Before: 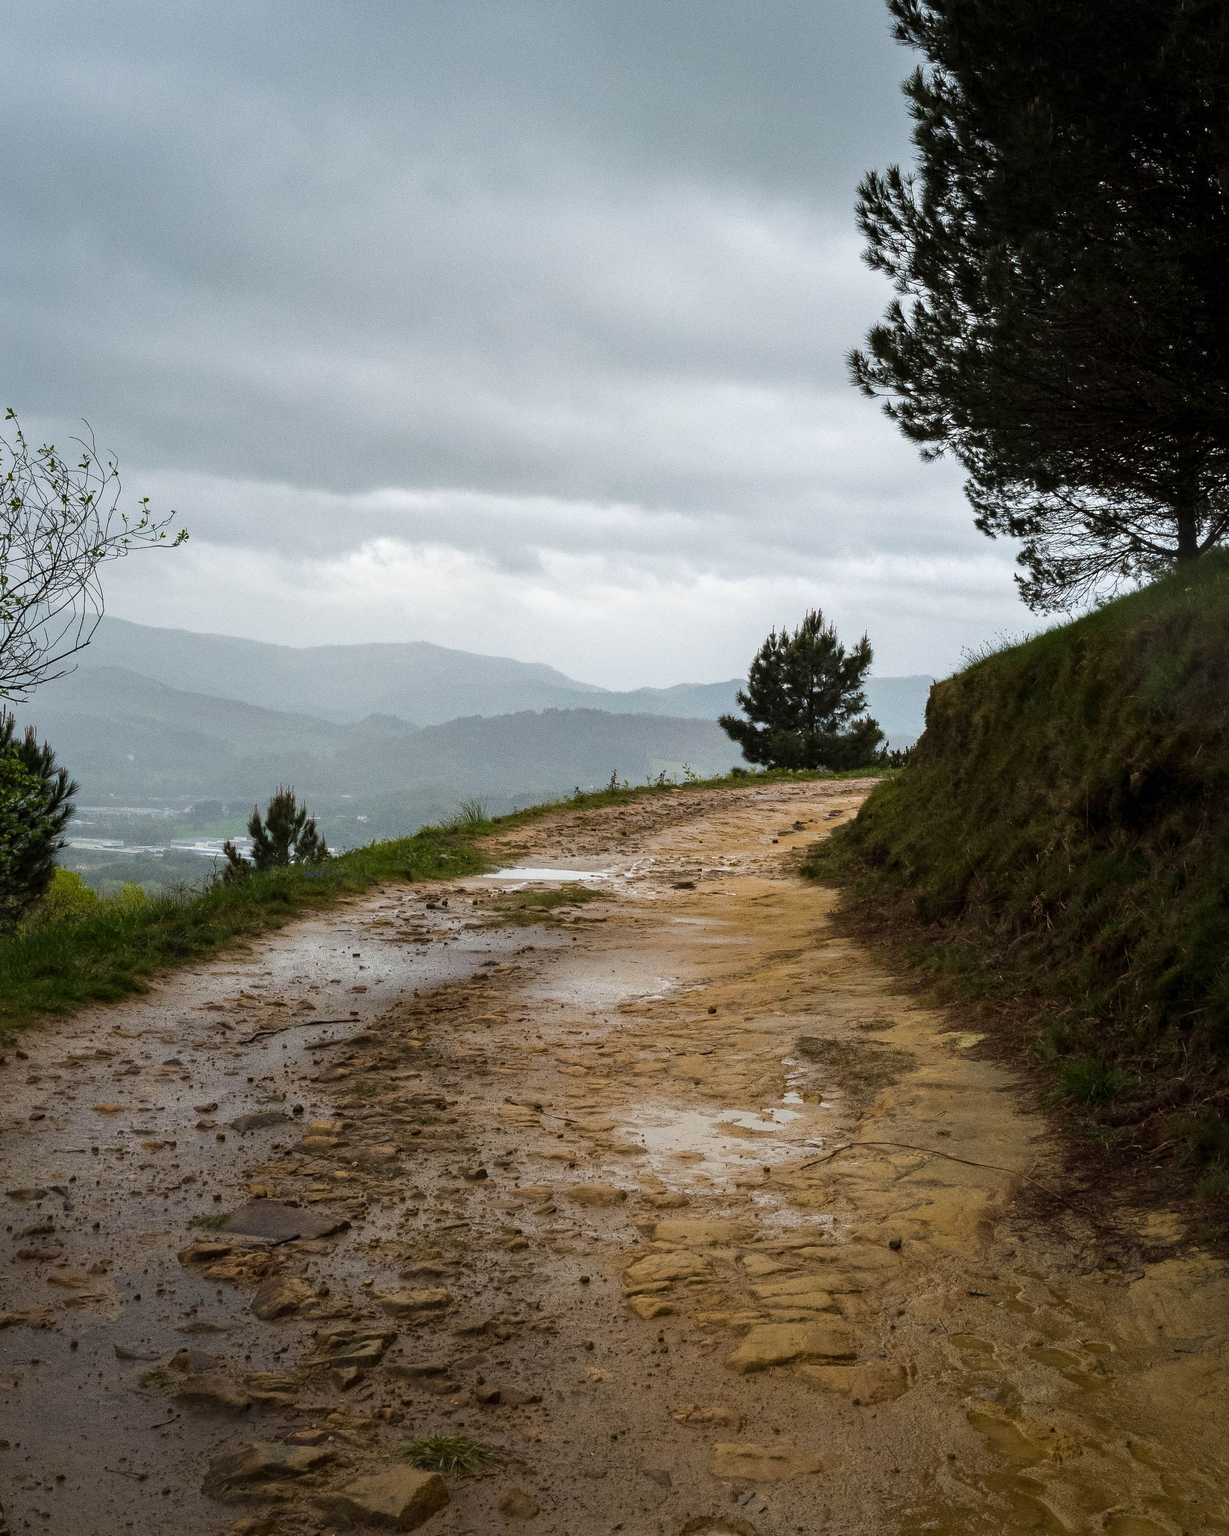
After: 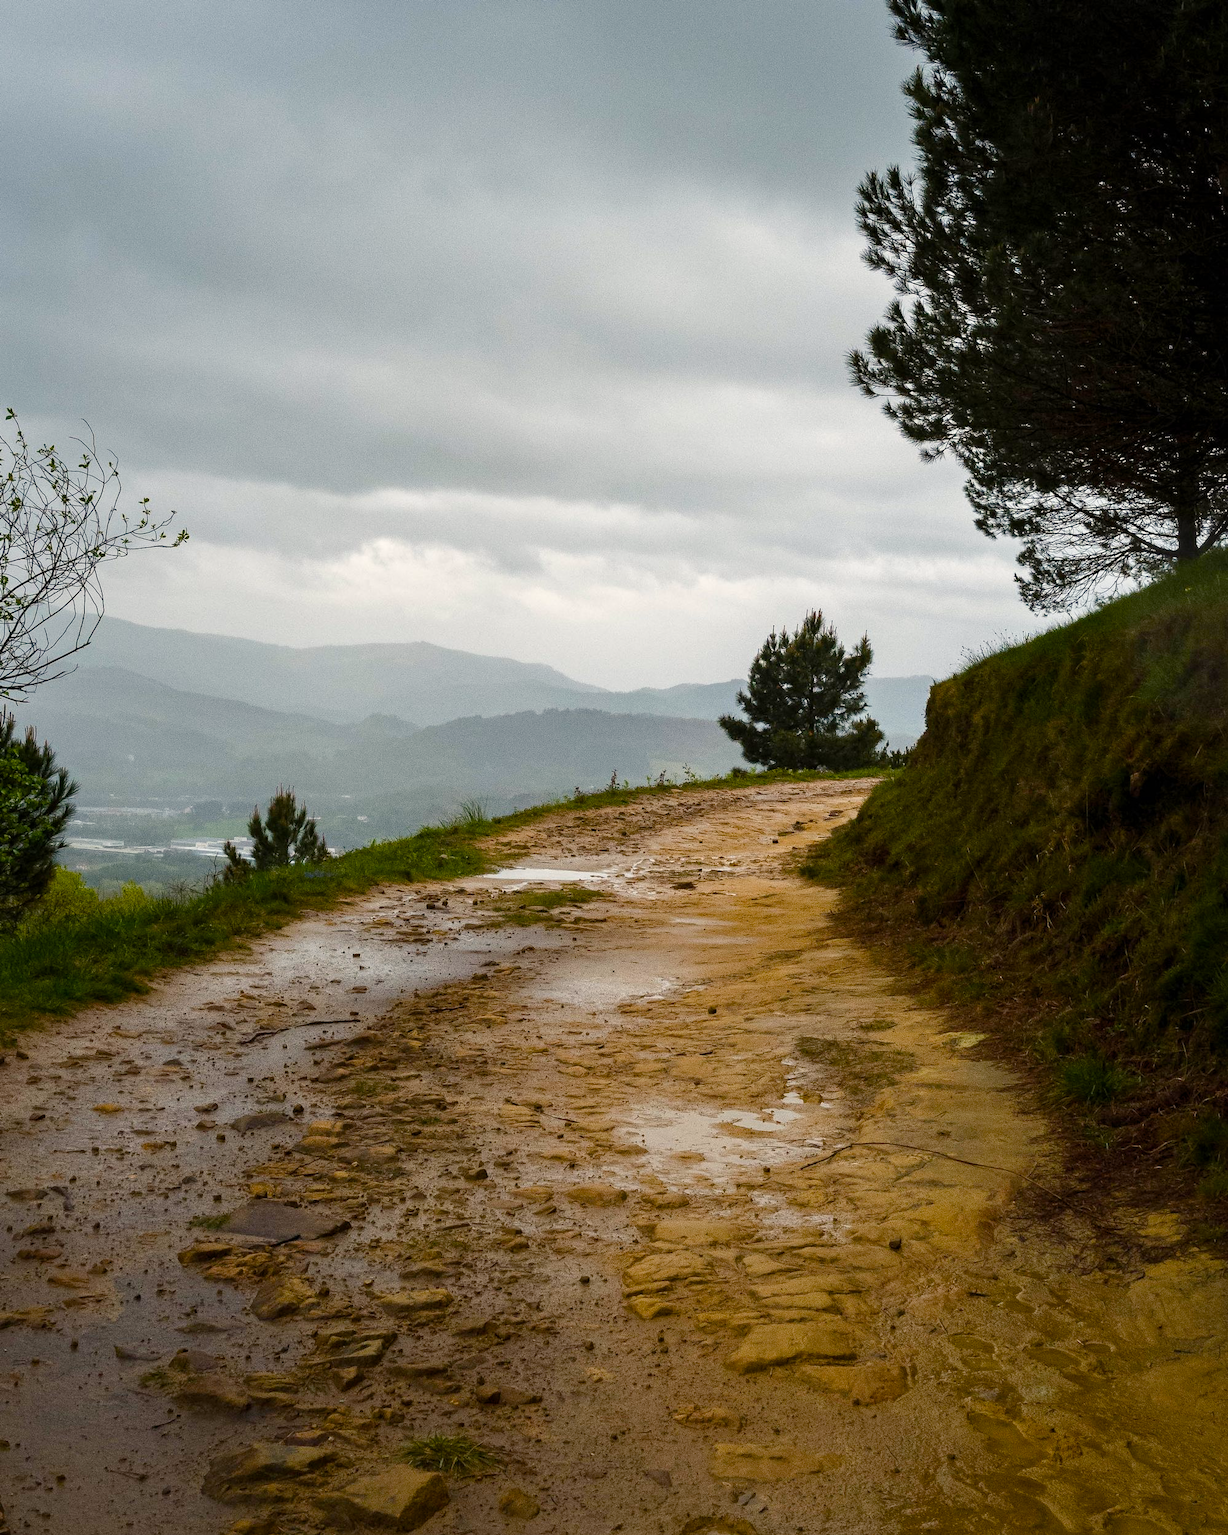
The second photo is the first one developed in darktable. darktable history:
color balance rgb: highlights gain › chroma 2.026%, highlights gain › hue 73.36°, global offset › hue 169.4°, perceptual saturation grading › global saturation 20%, perceptual saturation grading › highlights -24.892%, perceptual saturation grading › shadows 49.335%
